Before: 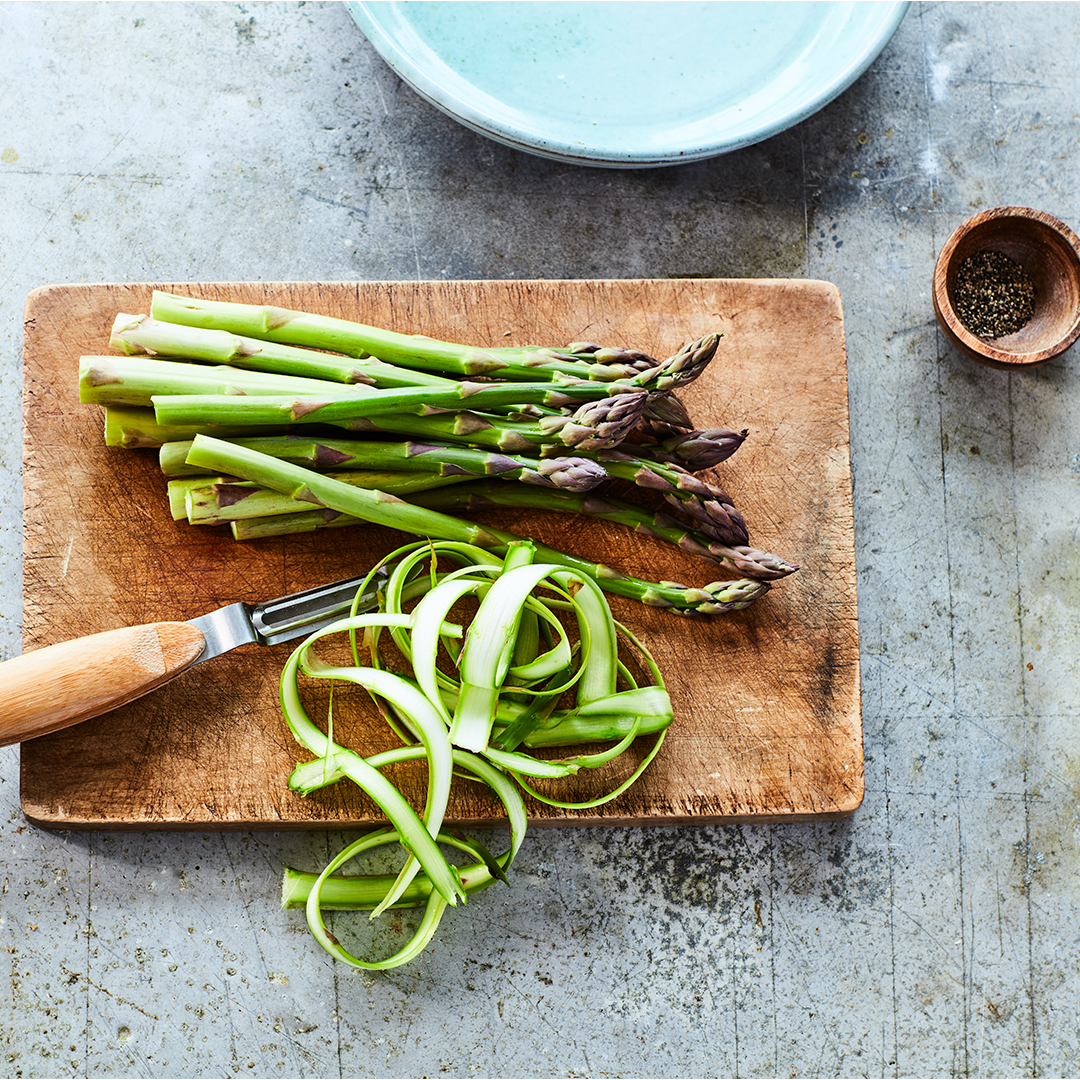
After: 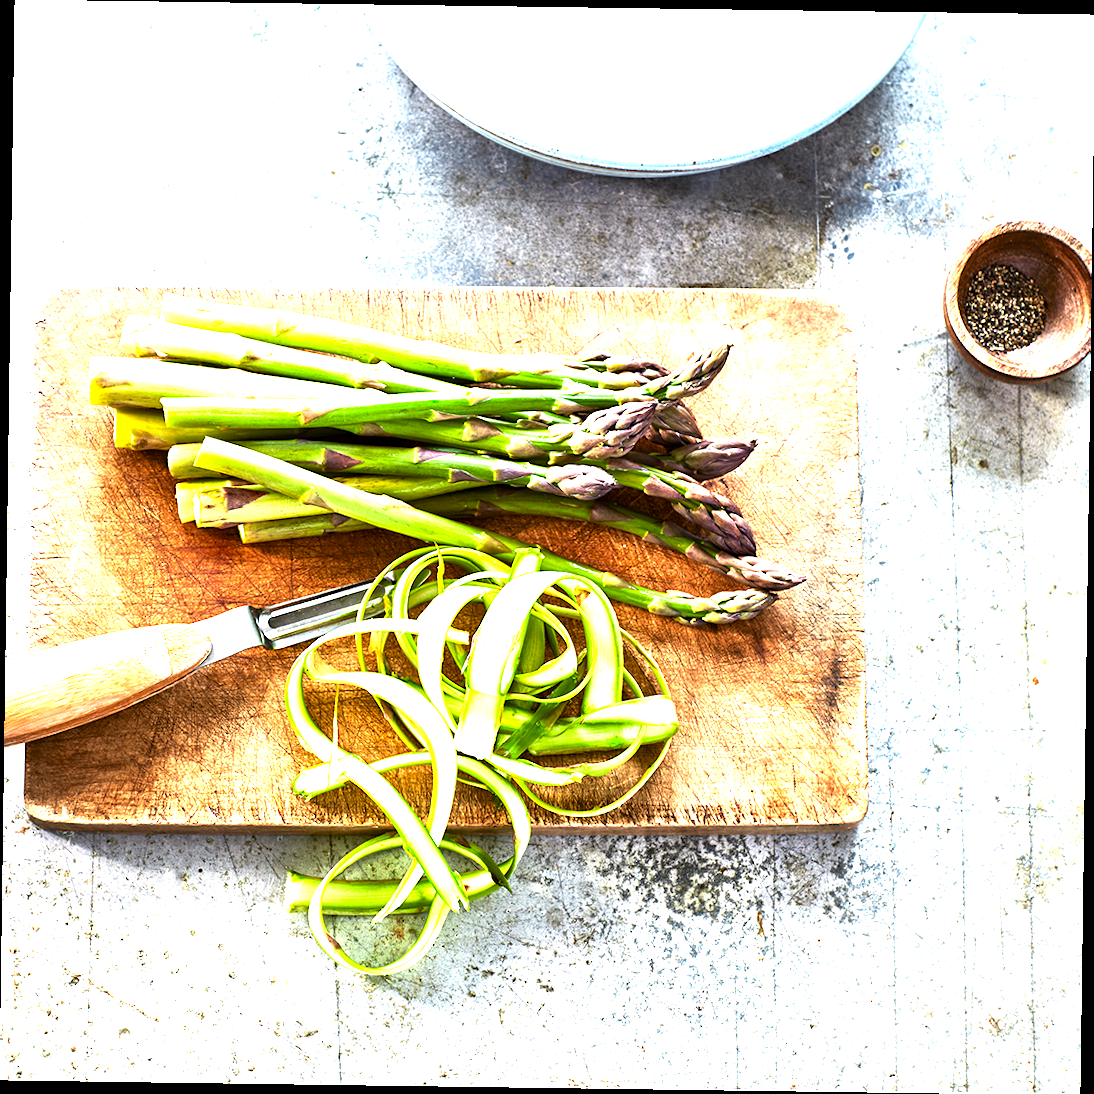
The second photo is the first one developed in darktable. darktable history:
exposure: black level correction 0.001, exposure 1.822 EV, compensate exposure bias true, compensate highlight preservation false
rotate and perspective: rotation 0.8°, automatic cropping off
